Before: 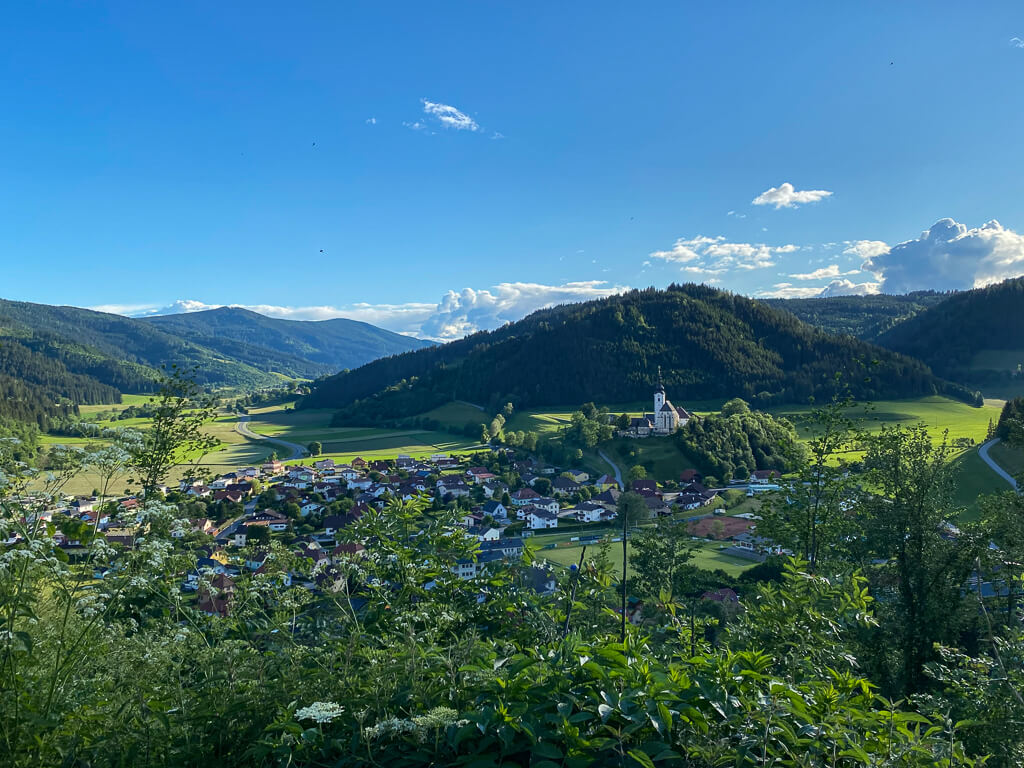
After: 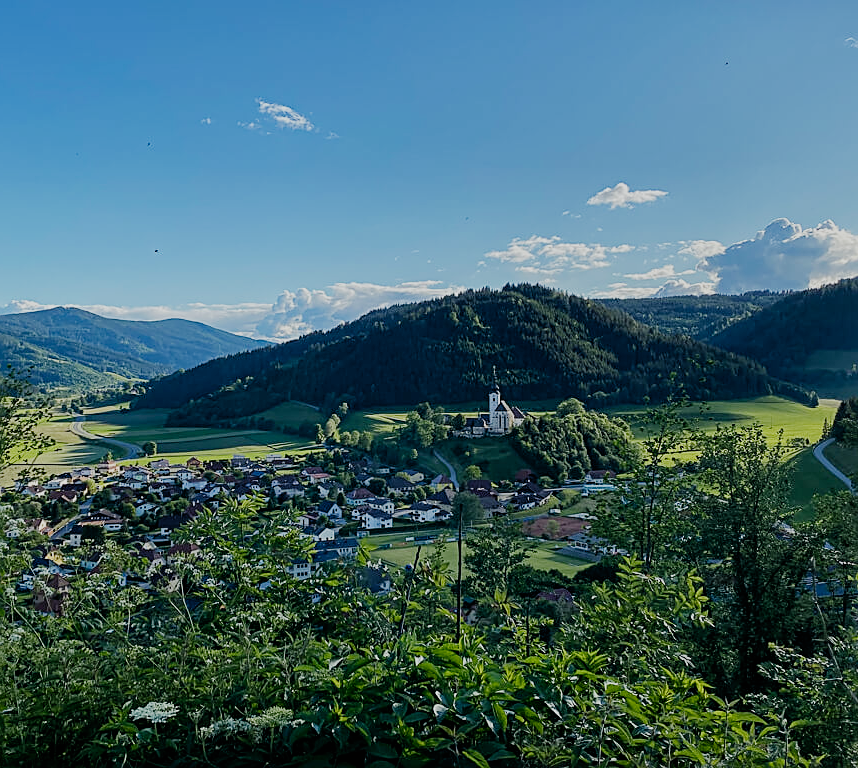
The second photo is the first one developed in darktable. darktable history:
sharpen: on, module defaults
crop: left 16.167%
filmic rgb: black relative exposure -7.3 EV, white relative exposure 5.07 EV, threshold 2.94 EV, hardness 3.22, add noise in highlights 0.001, preserve chrominance no, color science v4 (2020), enable highlight reconstruction true
